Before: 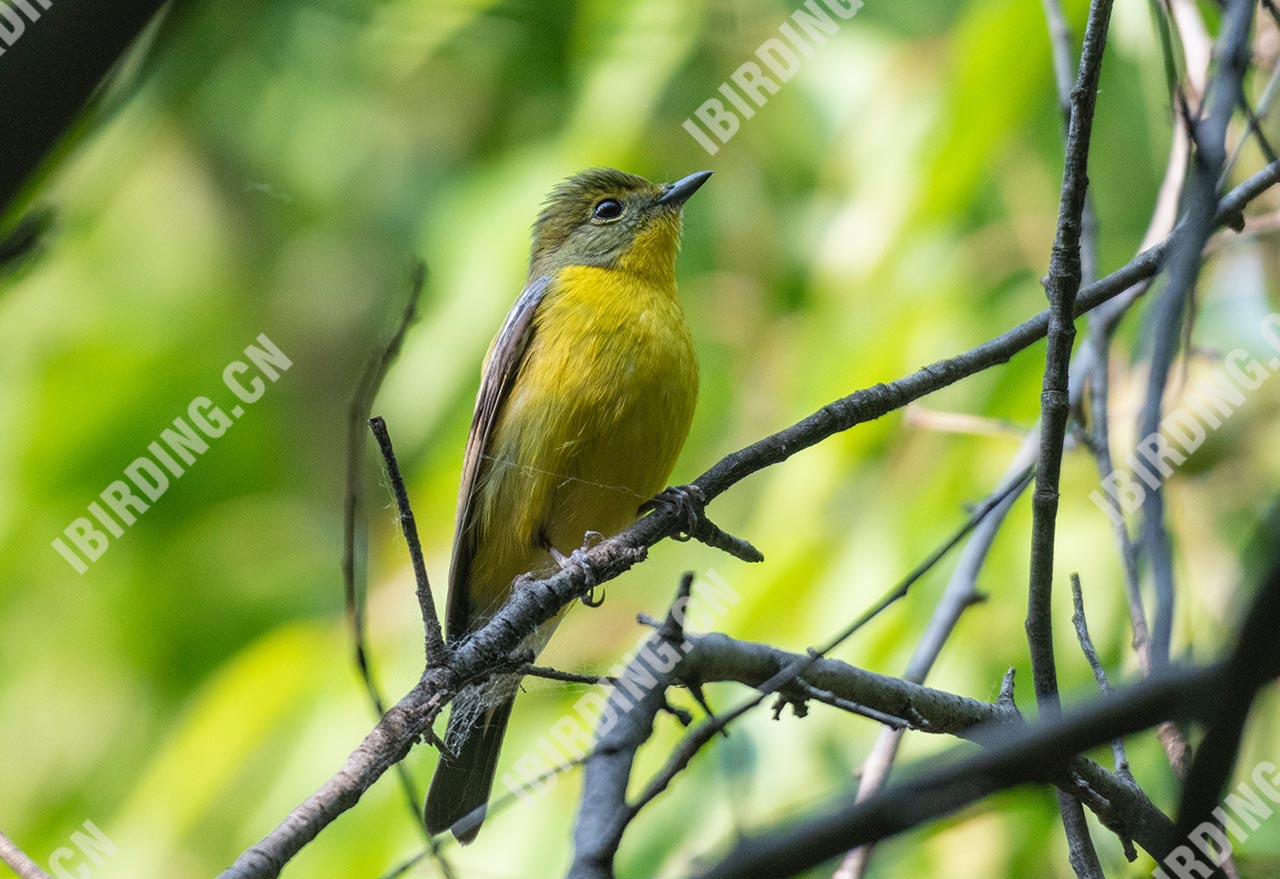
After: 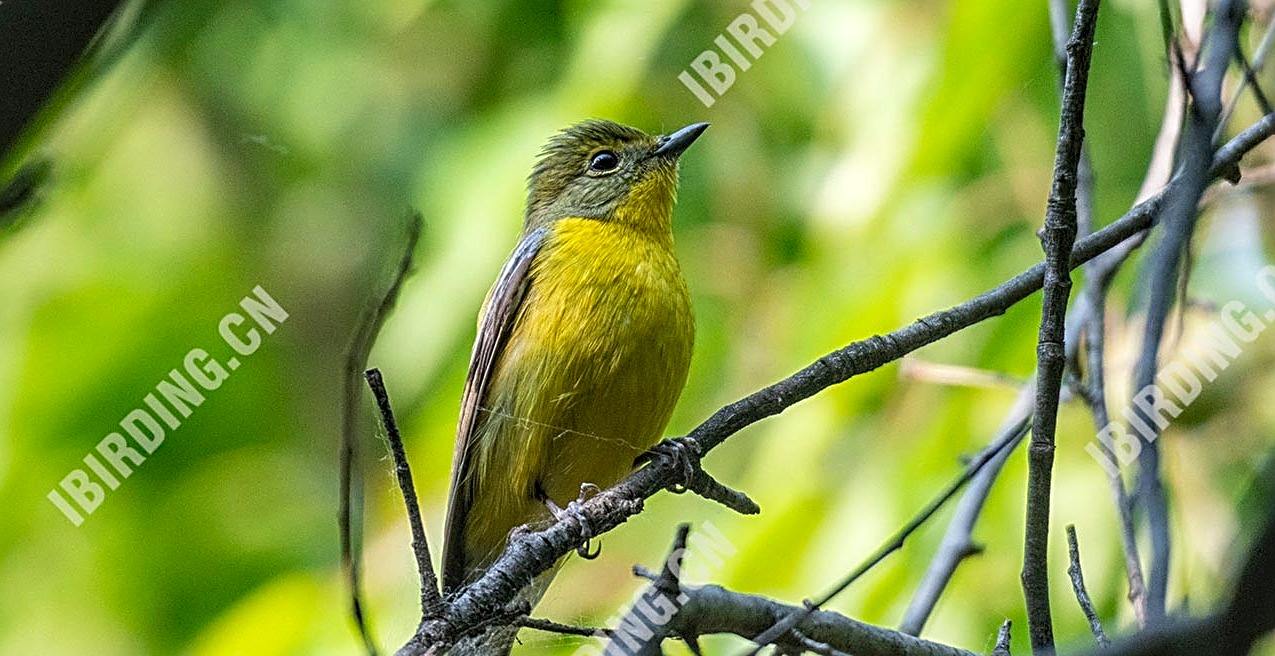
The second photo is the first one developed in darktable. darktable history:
color contrast: green-magenta contrast 1.1, blue-yellow contrast 1.1, unbound 0
sharpen: radius 2.817, amount 0.715
crop: left 0.387%, top 5.469%, bottom 19.809%
local contrast: on, module defaults
